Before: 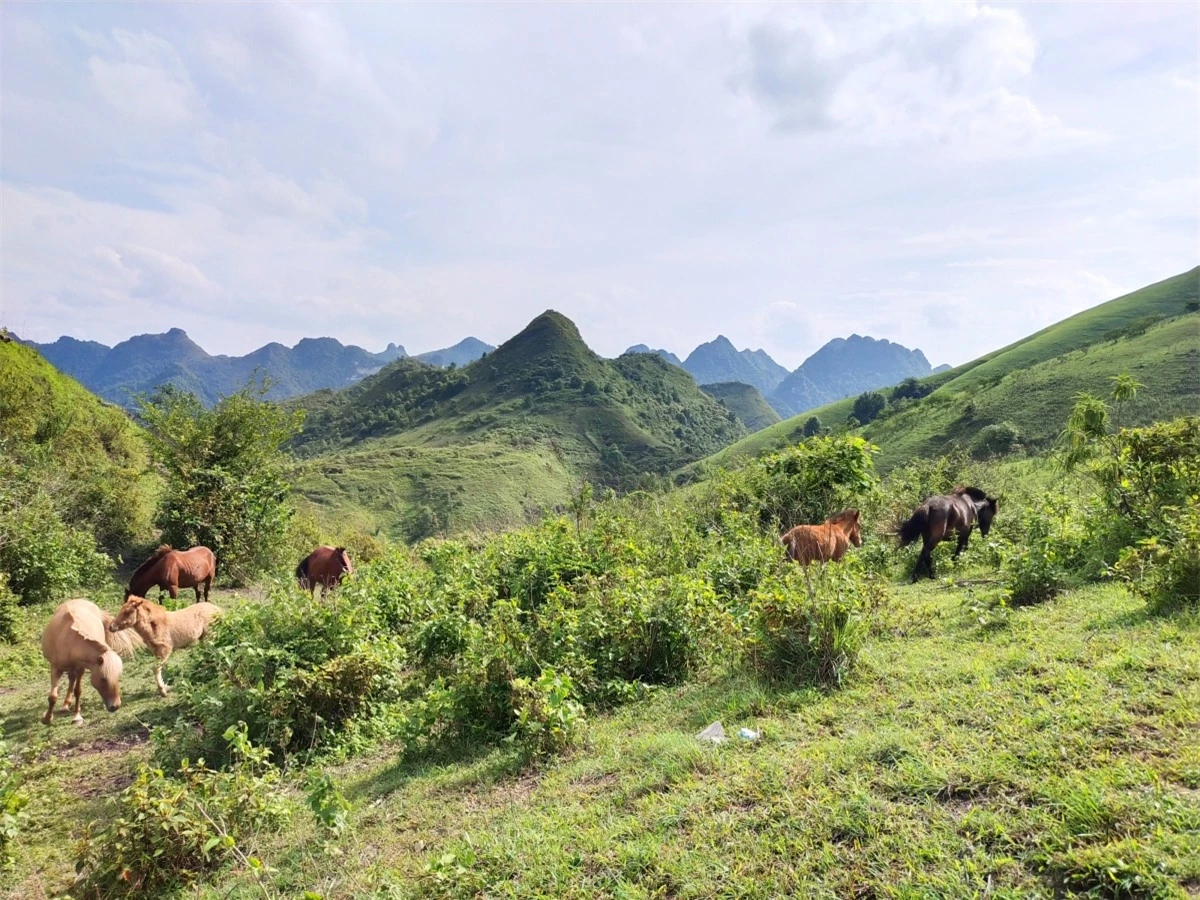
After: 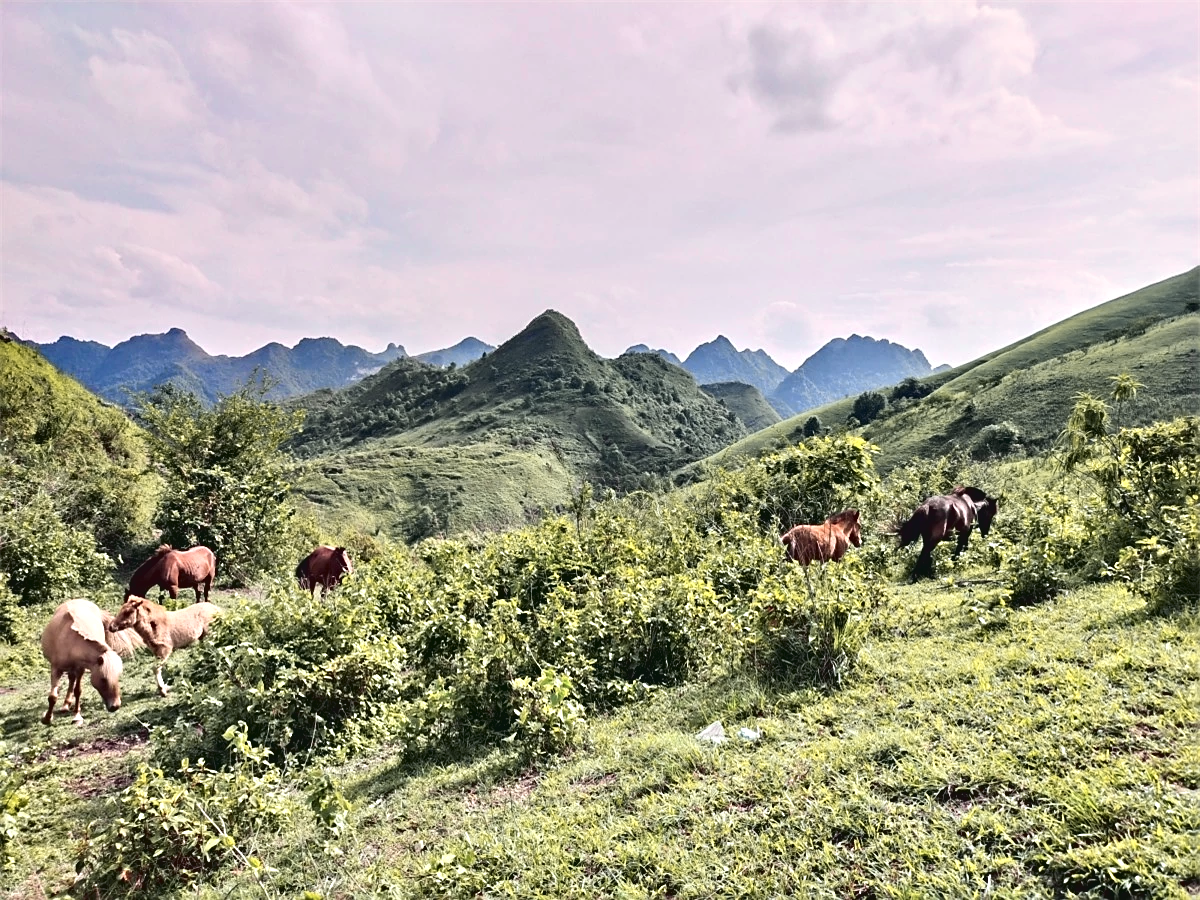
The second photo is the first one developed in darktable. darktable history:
tone curve: curves: ch0 [(0, 0.046) (0.04, 0.074) (0.831, 0.861) (1, 1)]; ch1 [(0, 0) (0.146, 0.159) (0.338, 0.365) (0.417, 0.455) (0.489, 0.486) (0.504, 0.502) (0.529, 0.537) (0.563, 0.567) (1, 1)]; ch2 [(0, 0) (0.307, 0.298) (0.388, 0.375) (0.443, 0.456) (0.485, 0.492) (0.544, 0.525) (1, 1)], color space Lab, independent channels, preserve colors none
sharpen: on, module defaults
contrast equalizer: y [[0.511, 0.558, 0.631, 0.632, 0.559, 0.512], [0.5 ×6], [0.507, 0.559, 0.627, 0.644, 0.647, 0.647], [0 ×6], [0 ×6]]
graduated density: density 0.38 EV, hardness 21%, rotation -6.11°, saturation 32%
